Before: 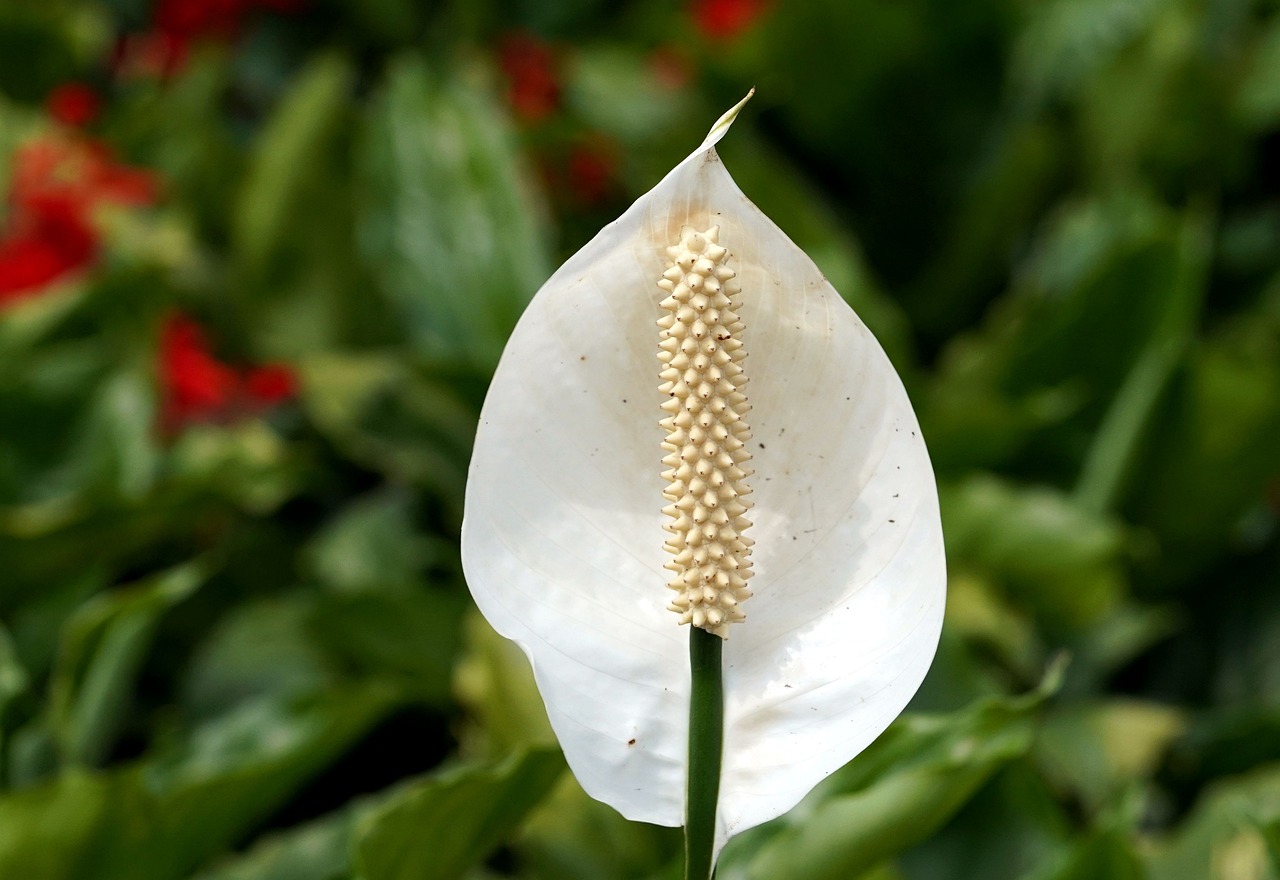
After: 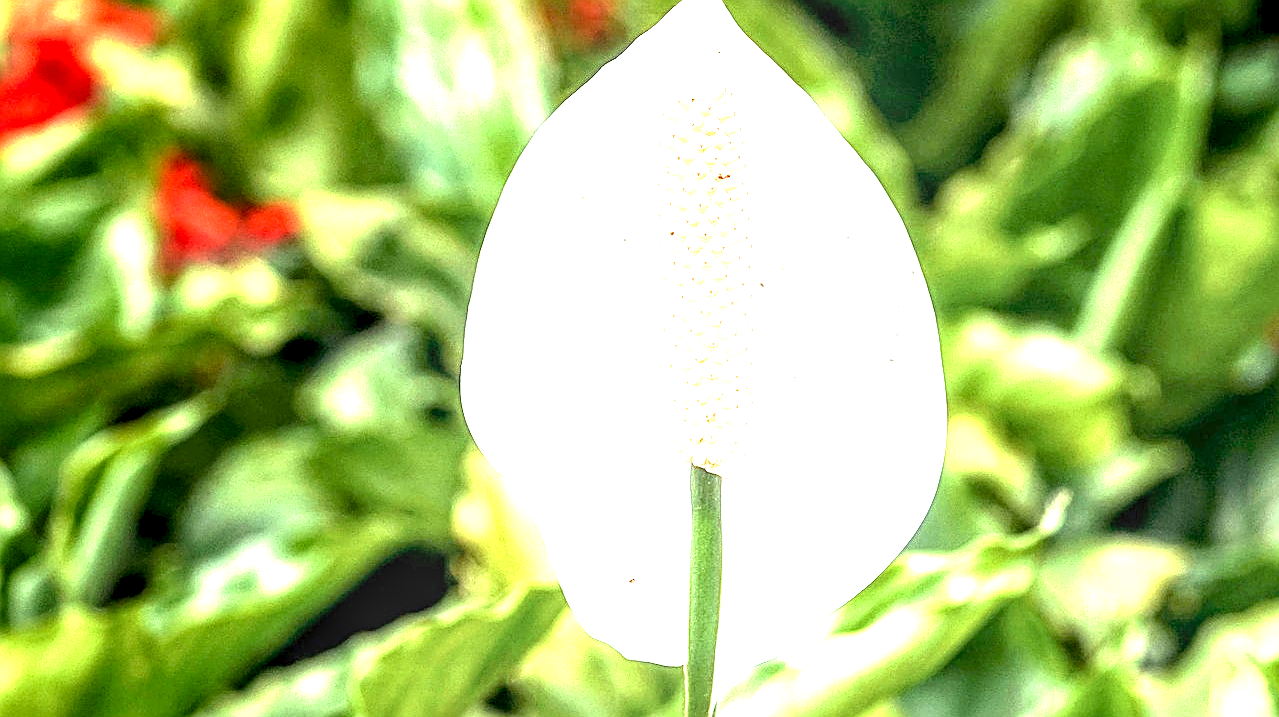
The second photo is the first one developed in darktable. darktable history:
local contrast: highlights 0%, shadows 0%, detail 182%
crop and rotate: top 18.507%
sharpen: amount 0.6
exposure: black level correction 0.001, exposure 2.607 EV, compensate exposure bias true, compensate highlight preservation false
